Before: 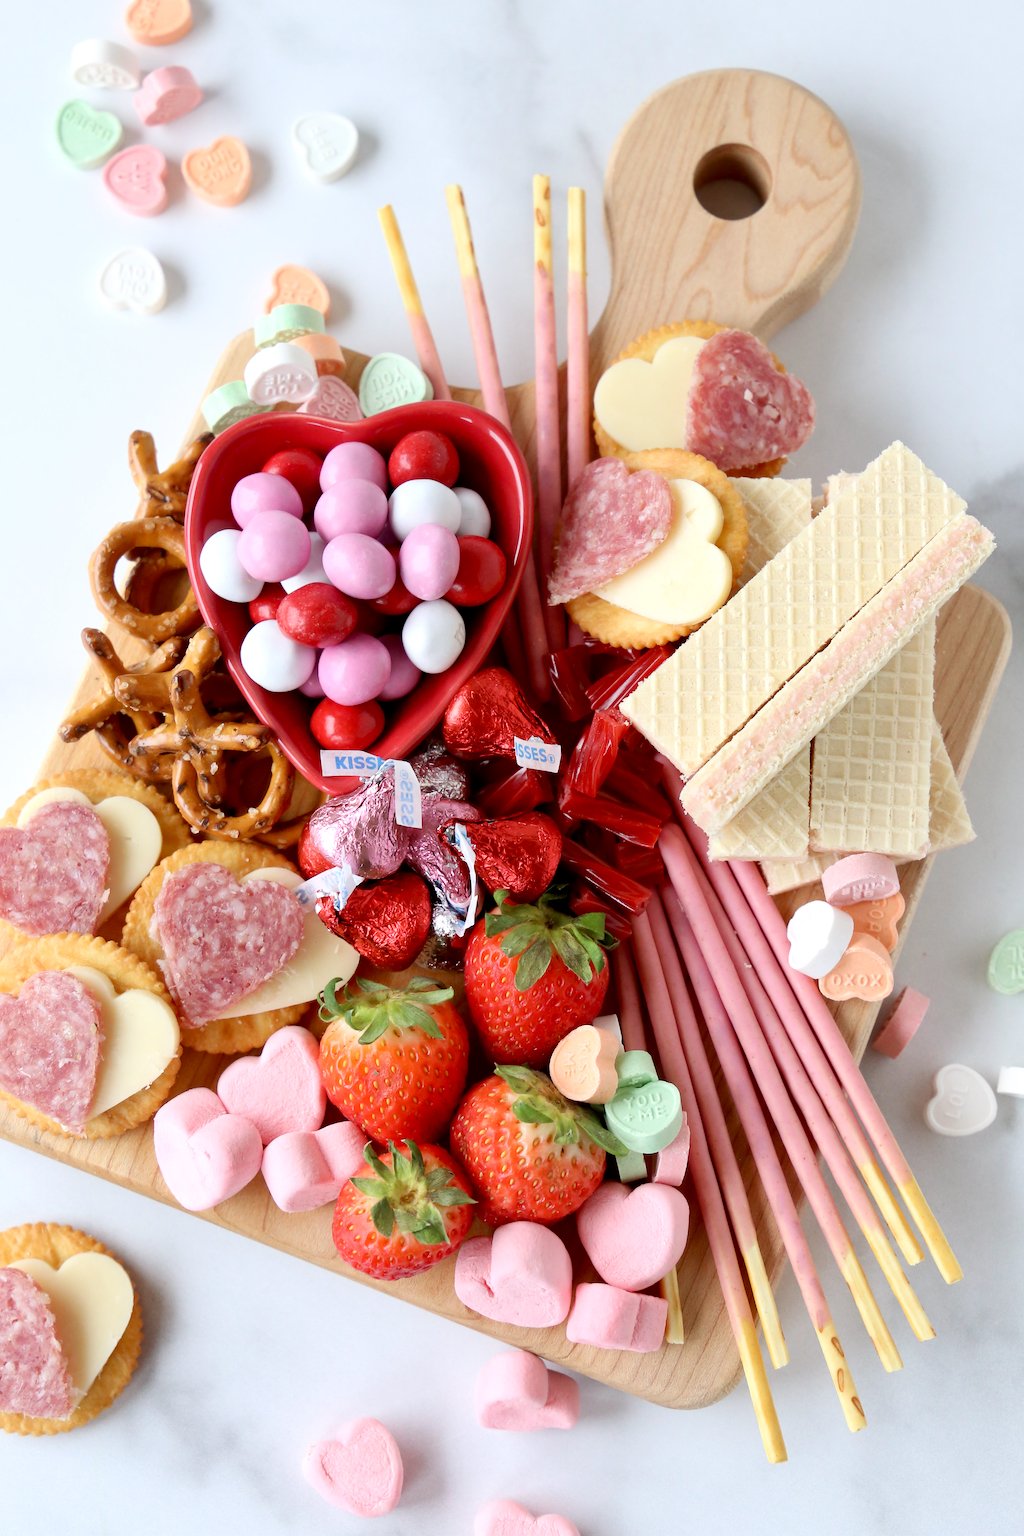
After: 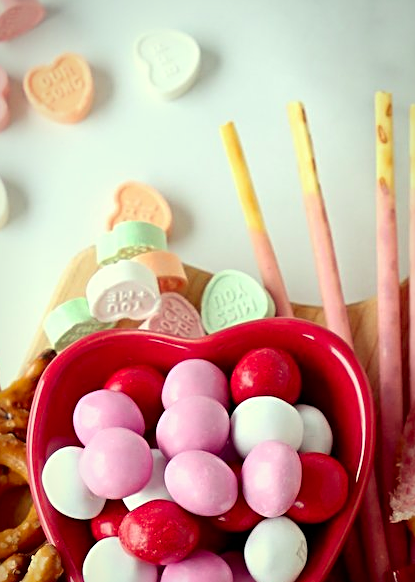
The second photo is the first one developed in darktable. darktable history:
crop: left 15.452%, top 5.459%, right 43.956%, bottom 56.62%
sharpen: radius 2.767
color correction: highlights a* -5.94, highlights b* 11.19
vignetting: fall-off start 80.87%, fall-off radius 61.59%, brightness -0.384, saturation 0.007, center (0, 0.007), automatic ratio true, width/height ratio 1.418
color calibration: output R [0.946, 0.065, -0.013, 0], output G [-0.246, 1.264, -0.017, 0], output B [0.046, -0.098, 1.05, 0], illuminant custom, x 0.344, y 0.359, temperature 5045.54 K
